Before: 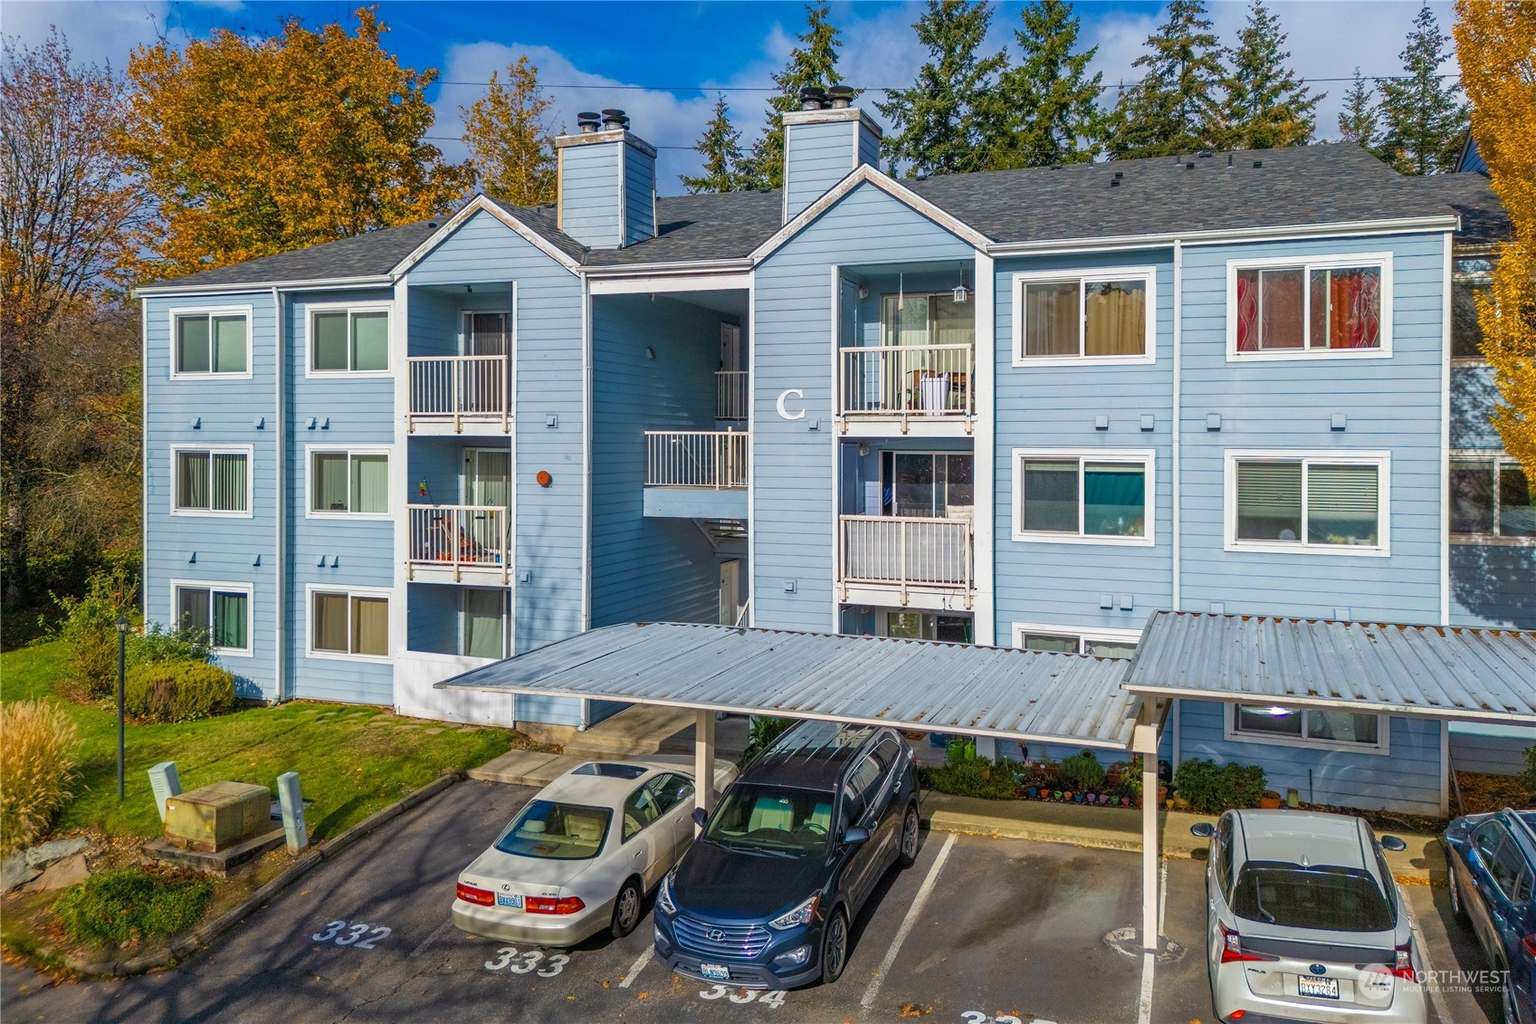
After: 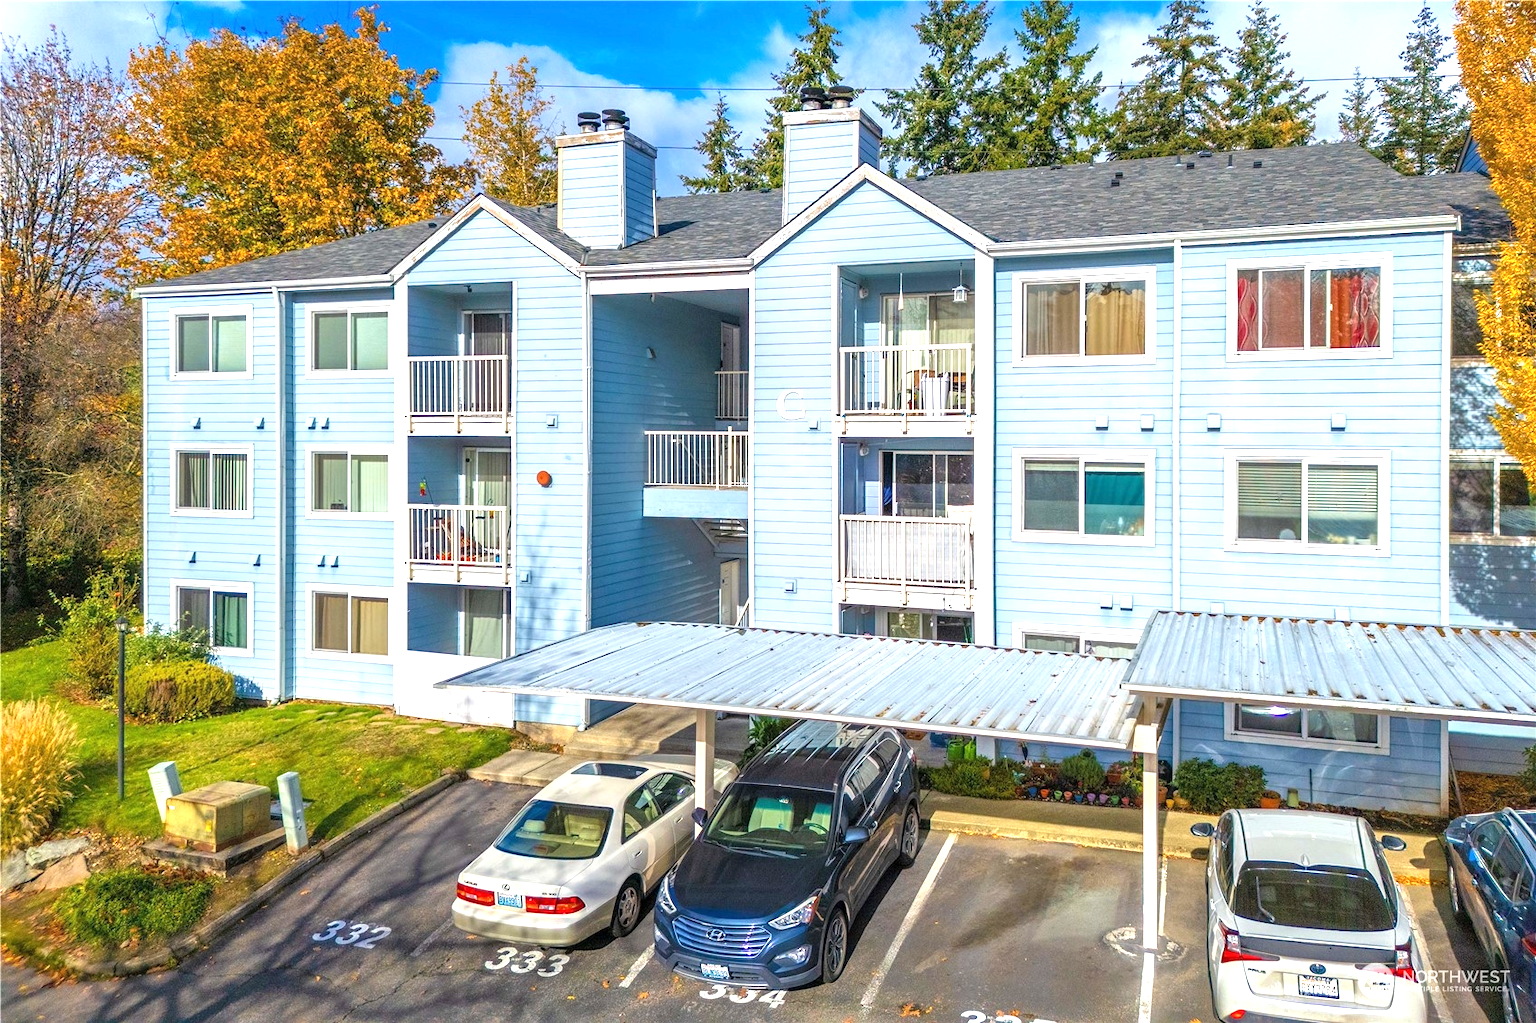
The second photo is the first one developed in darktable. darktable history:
exposure: exposure 1.147 EV, compensate exposure bias true, compensate highlight preservation false
